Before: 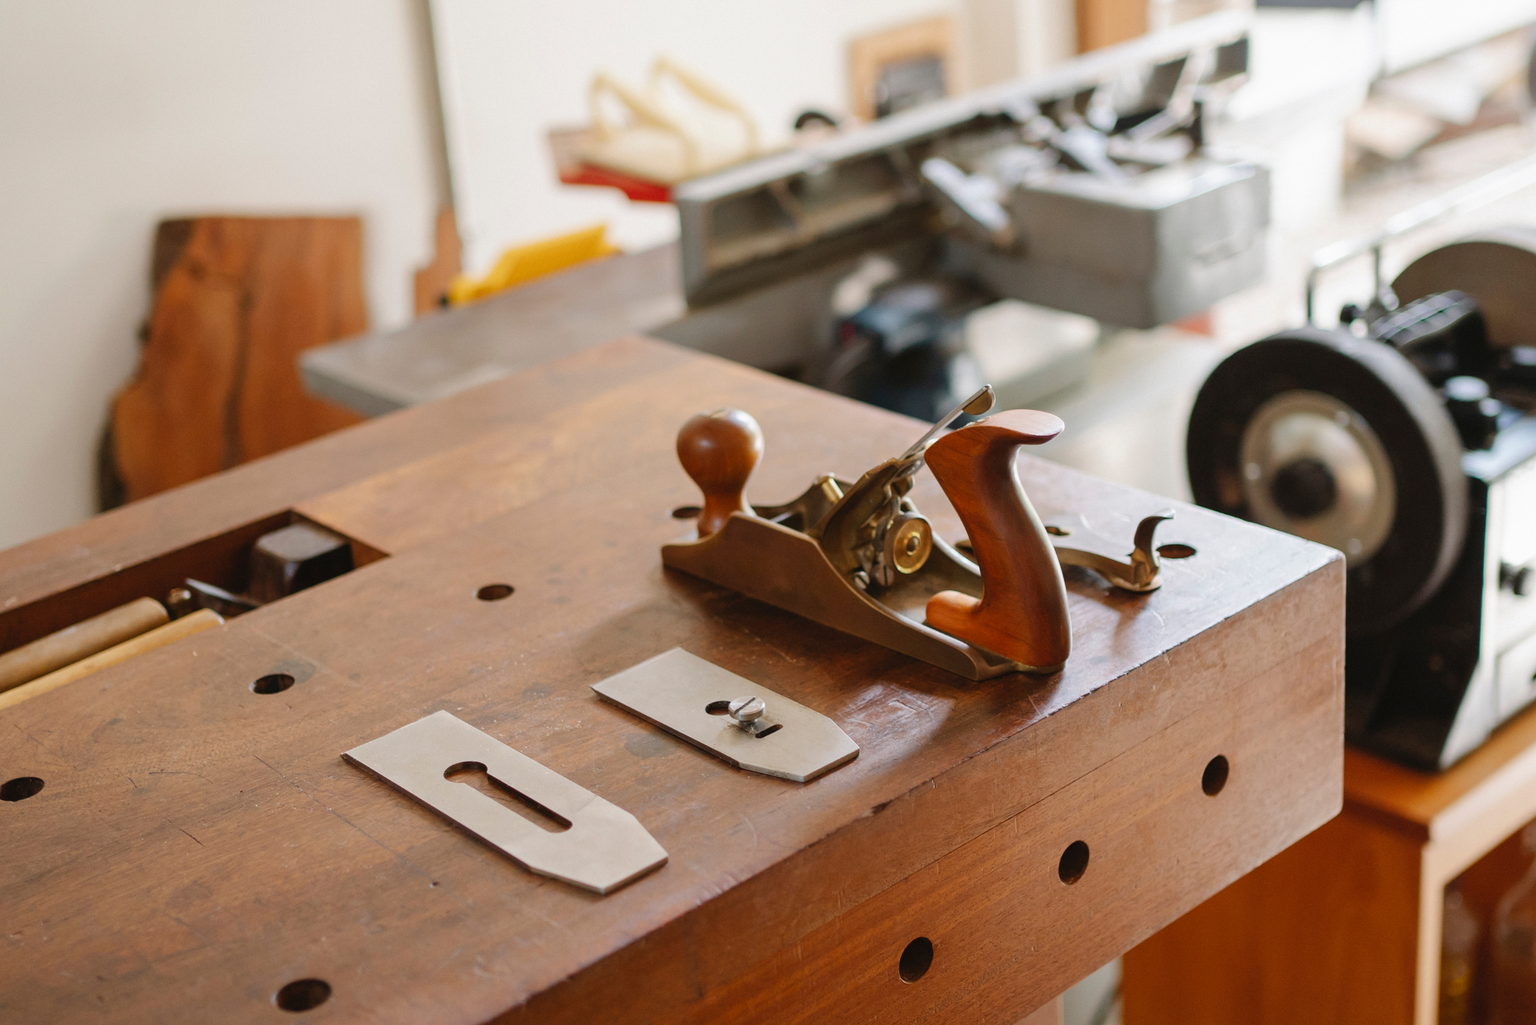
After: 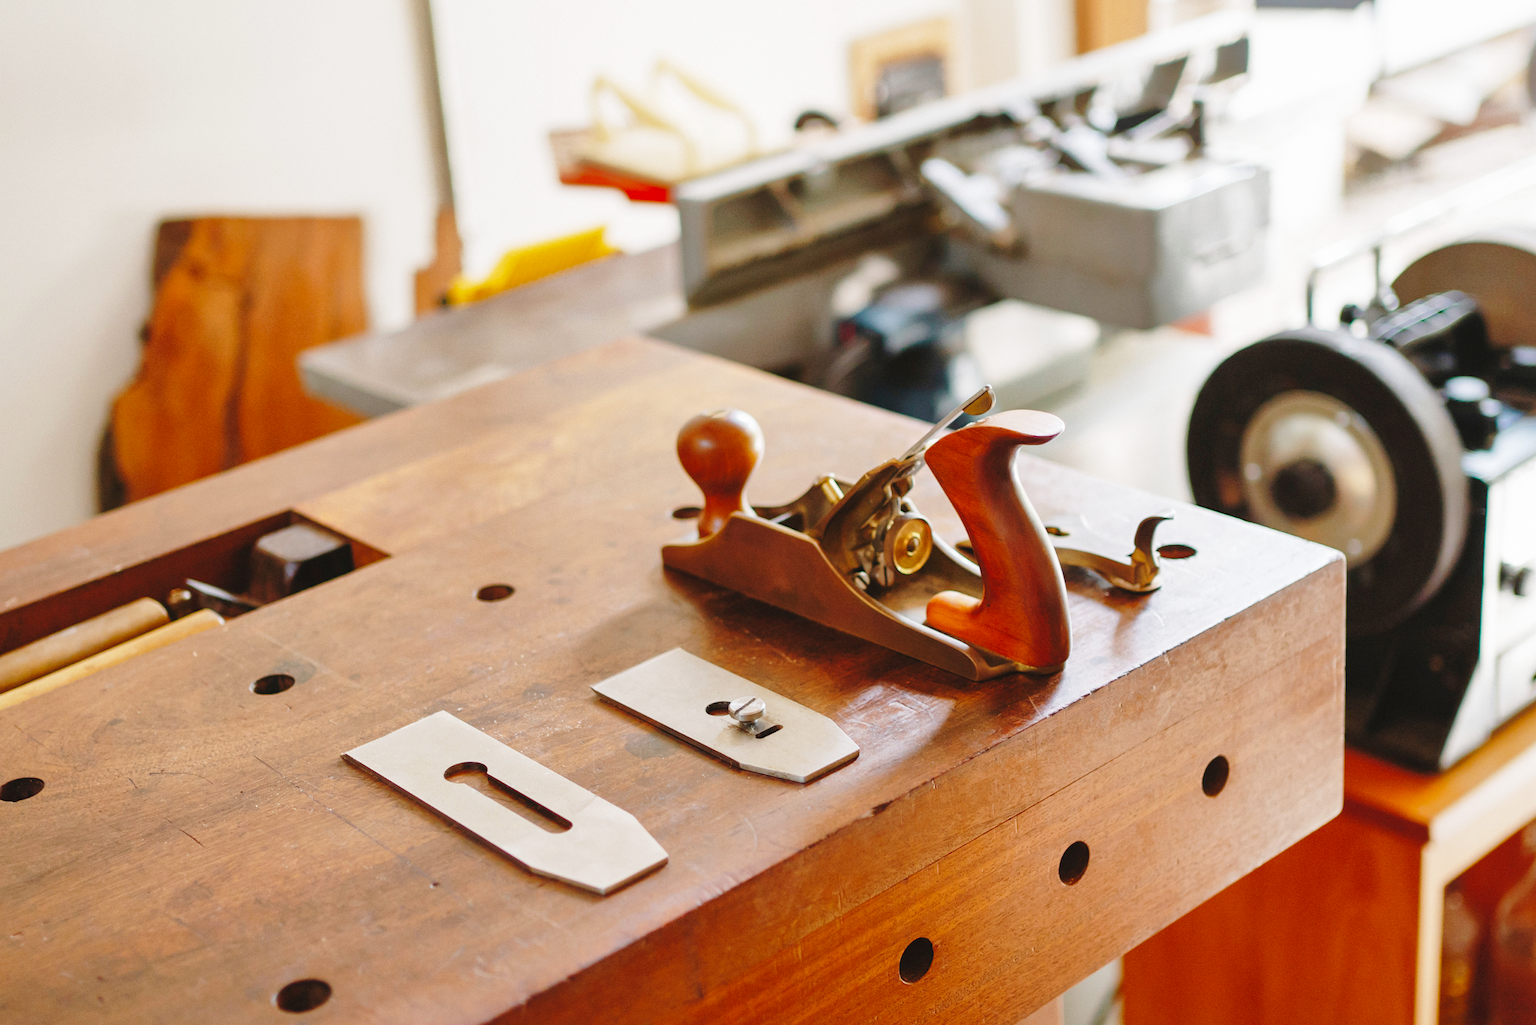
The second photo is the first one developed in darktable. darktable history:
base curve: curves: ch0 [(0, 0) (0.028, 0.03) (0.121, 0.232) (0.46, 0.748) (0.859, 0.968) (1, 1)], preserve colors none
shadows and highlights: on, module defaults
